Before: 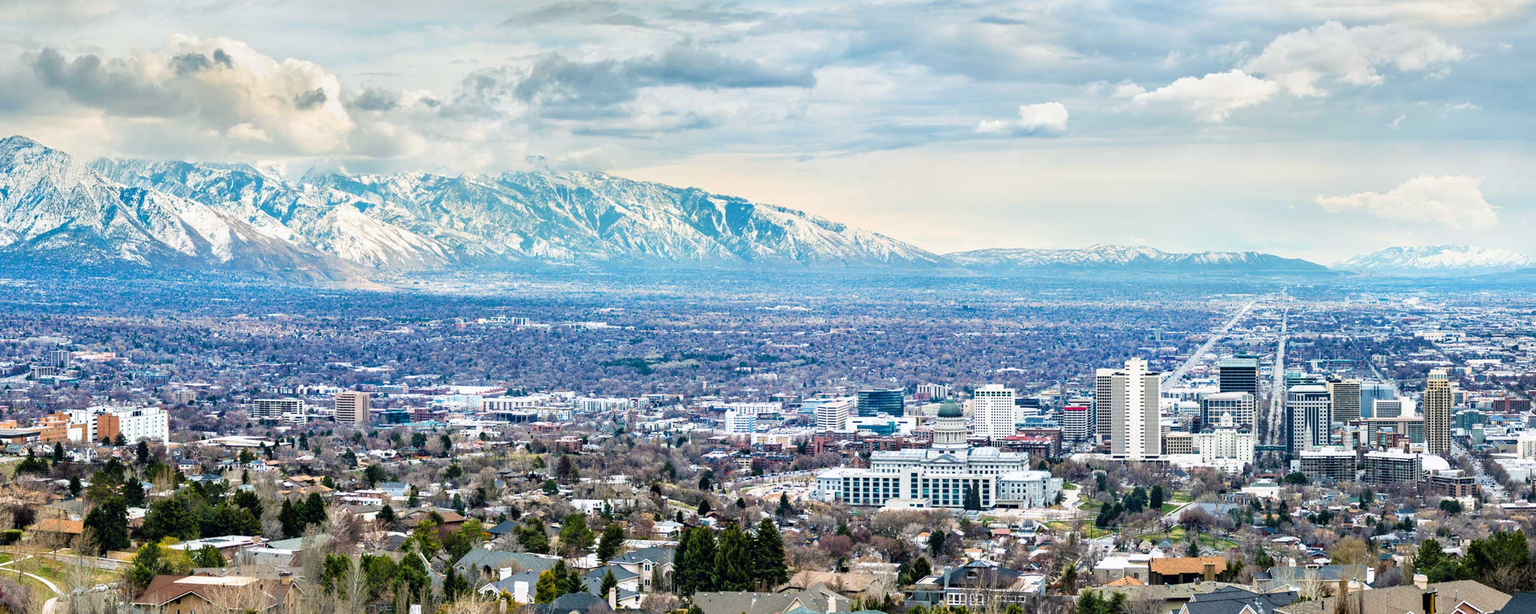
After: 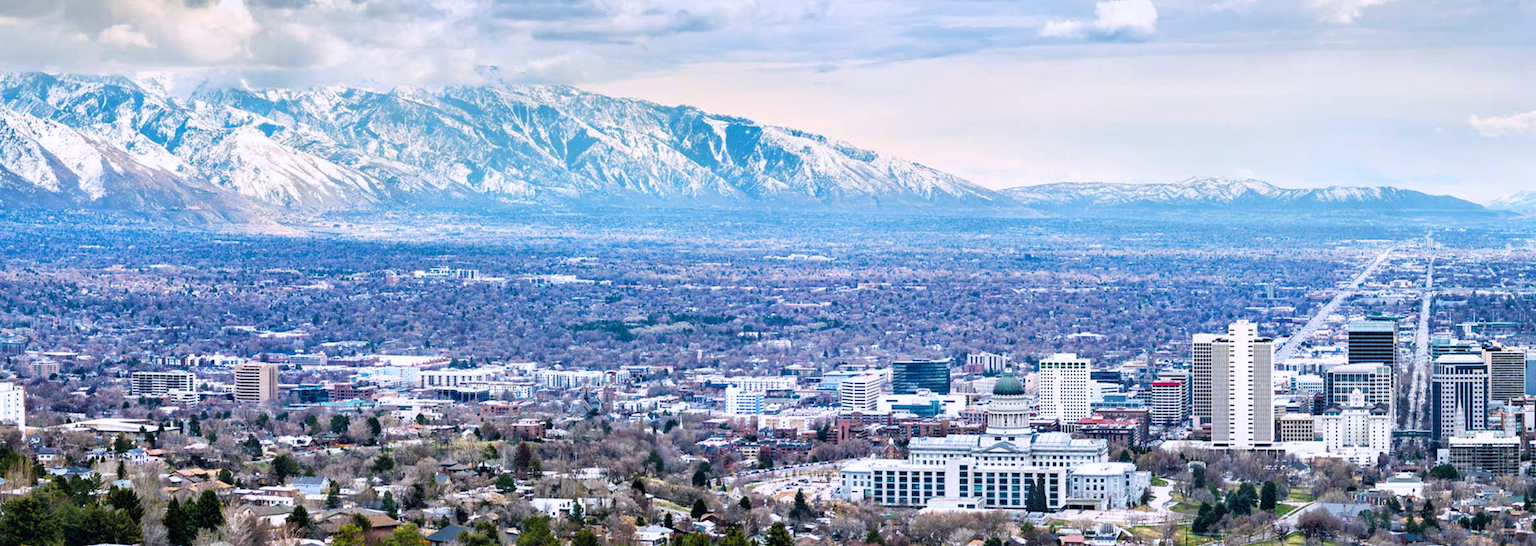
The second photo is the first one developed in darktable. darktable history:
crop: left 9.712%, top 16.928%, right 10.845%, bottom 12.332%
white balance: red 1.004, blue 1.096
